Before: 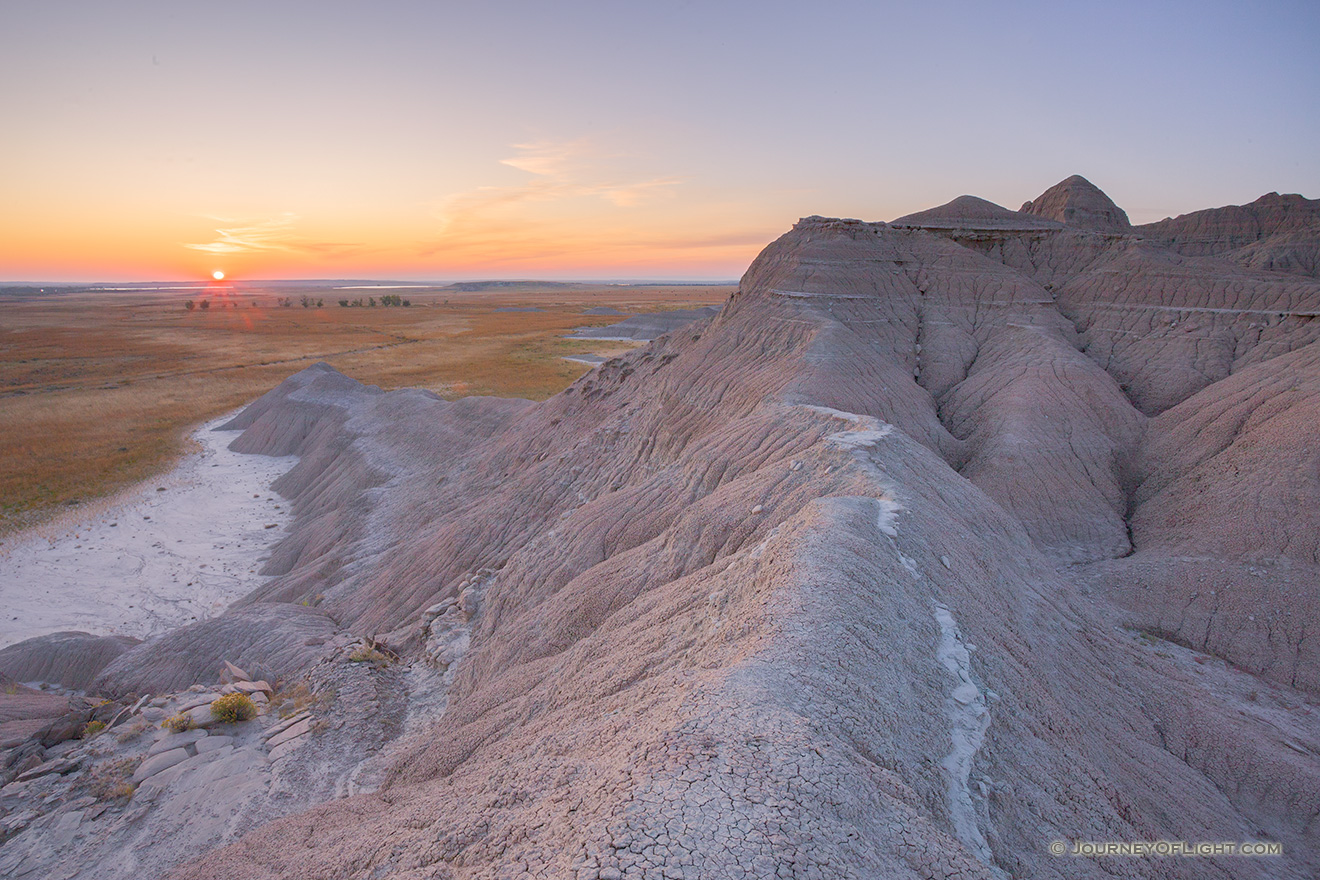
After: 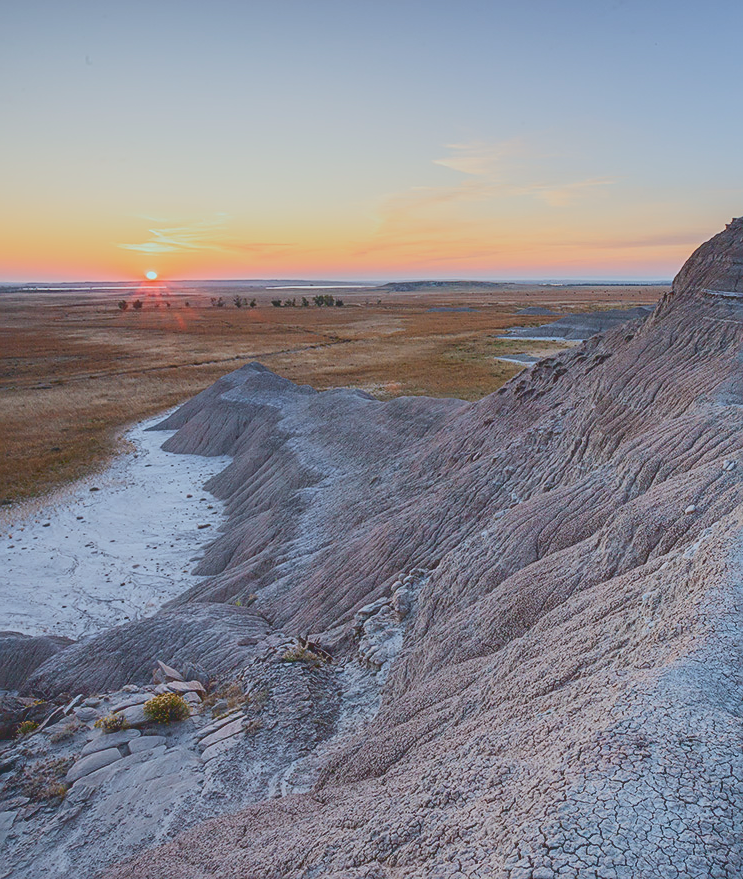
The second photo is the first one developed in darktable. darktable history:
sharpen: on, module defaults
crop: left 5.114%, right 38.589%
local contrast: detail 130%
color correction: highlights a* -10.04, highlights b* -10.37
tone curve: curves: ch0 [(0, 0.23) (0.125, 0.207) (0.245, 0.227) (0.736, 0.695) (1, 0.824)], color space Lab, independent channels, preserve colors none
